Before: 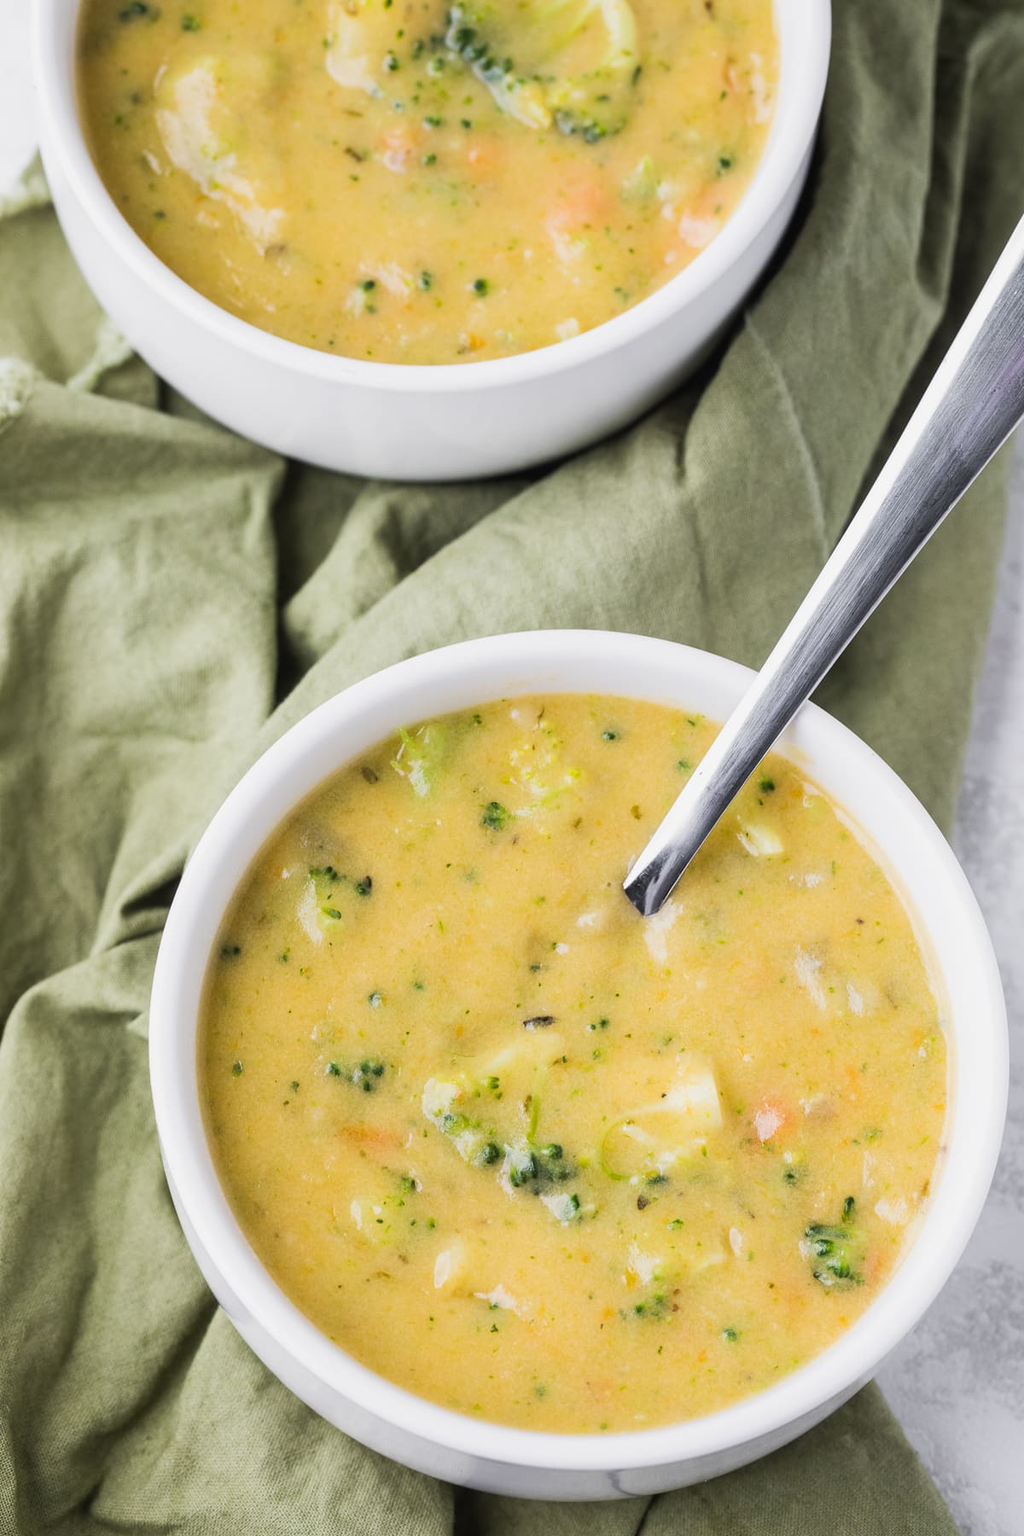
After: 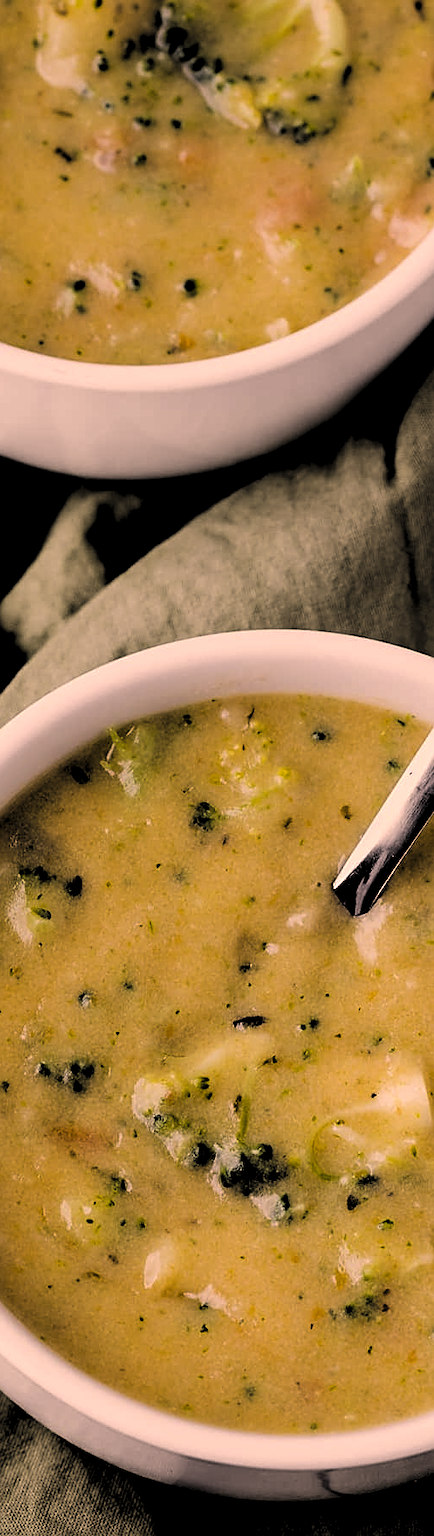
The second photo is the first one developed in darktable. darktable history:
color correction: highlights a* 17.76, highlights b* 18.87
sharpen: on, module defaults
exposure: black level correction 0.009, exposure 0.017 EV, compensate exposure bias true, compensate highlight preservation false
levels: black 0.071%, gray 59.41%, levels [0.514, 0.759, 1]
crop: left 28.402%, right 29.11%
tone curve: curves: ch0 [(0, 0.137) (1, 1)], color space Lab, independent channels, preserve colors none
